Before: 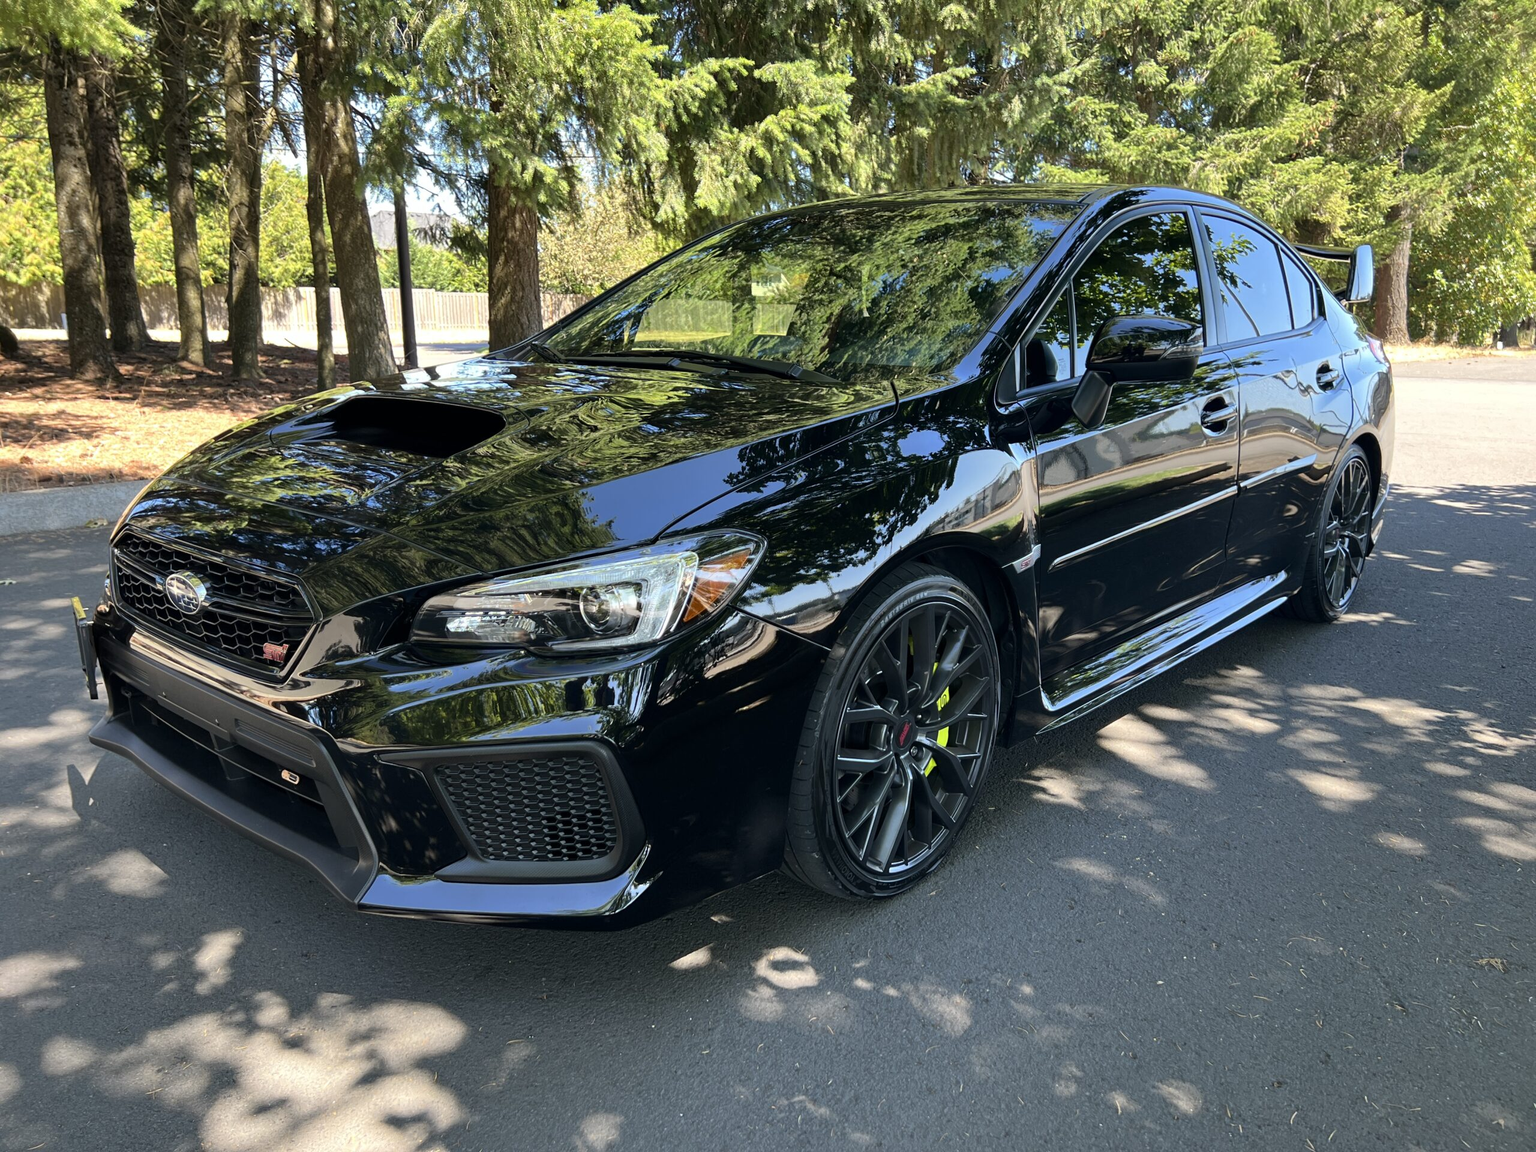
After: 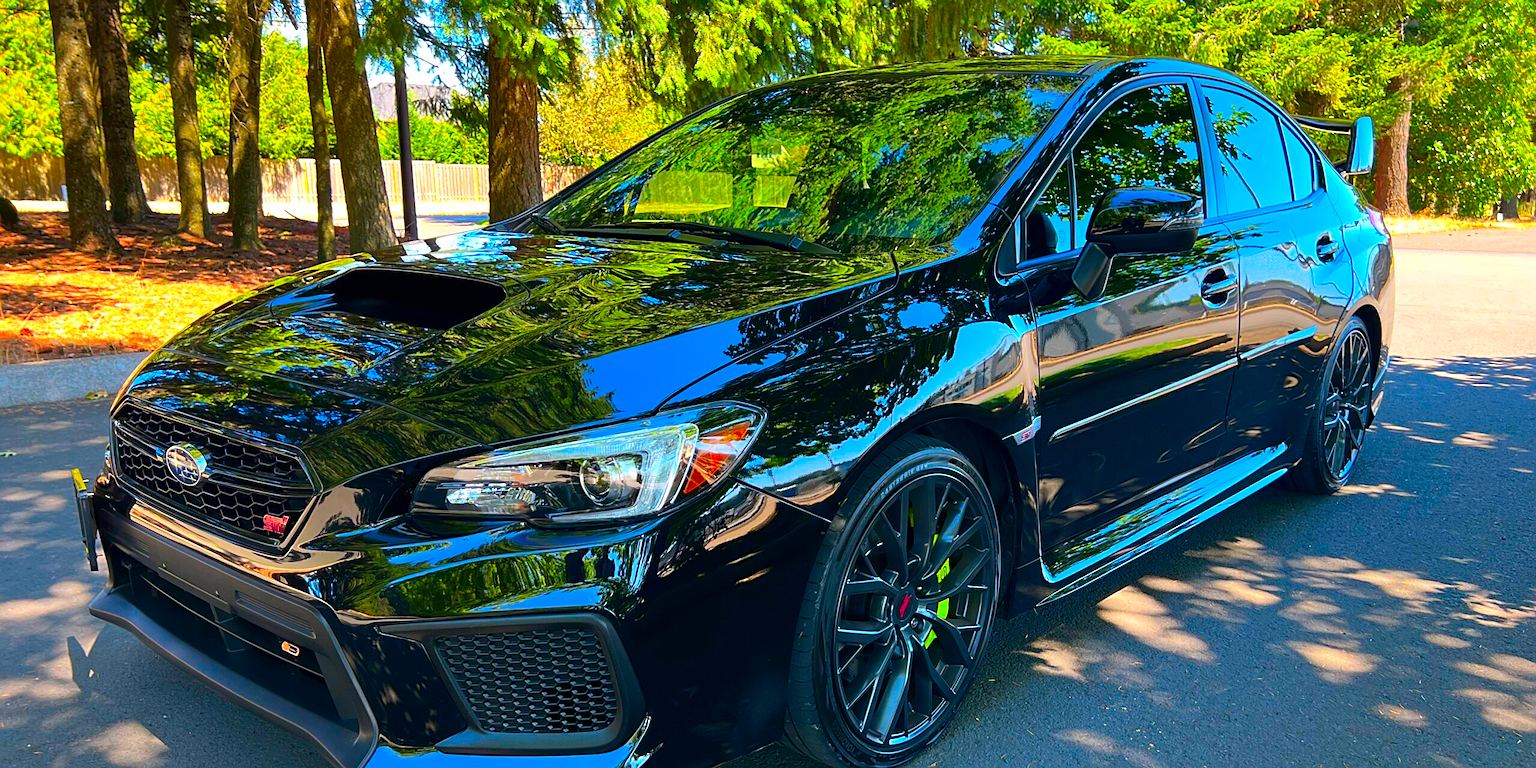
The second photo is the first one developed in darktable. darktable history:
sharpen: on, module defaults
crop: top 11.166%, bottom 22.168%
color correction: highlights a* 1.59, highlights b* -1.7, saturation 2.48
